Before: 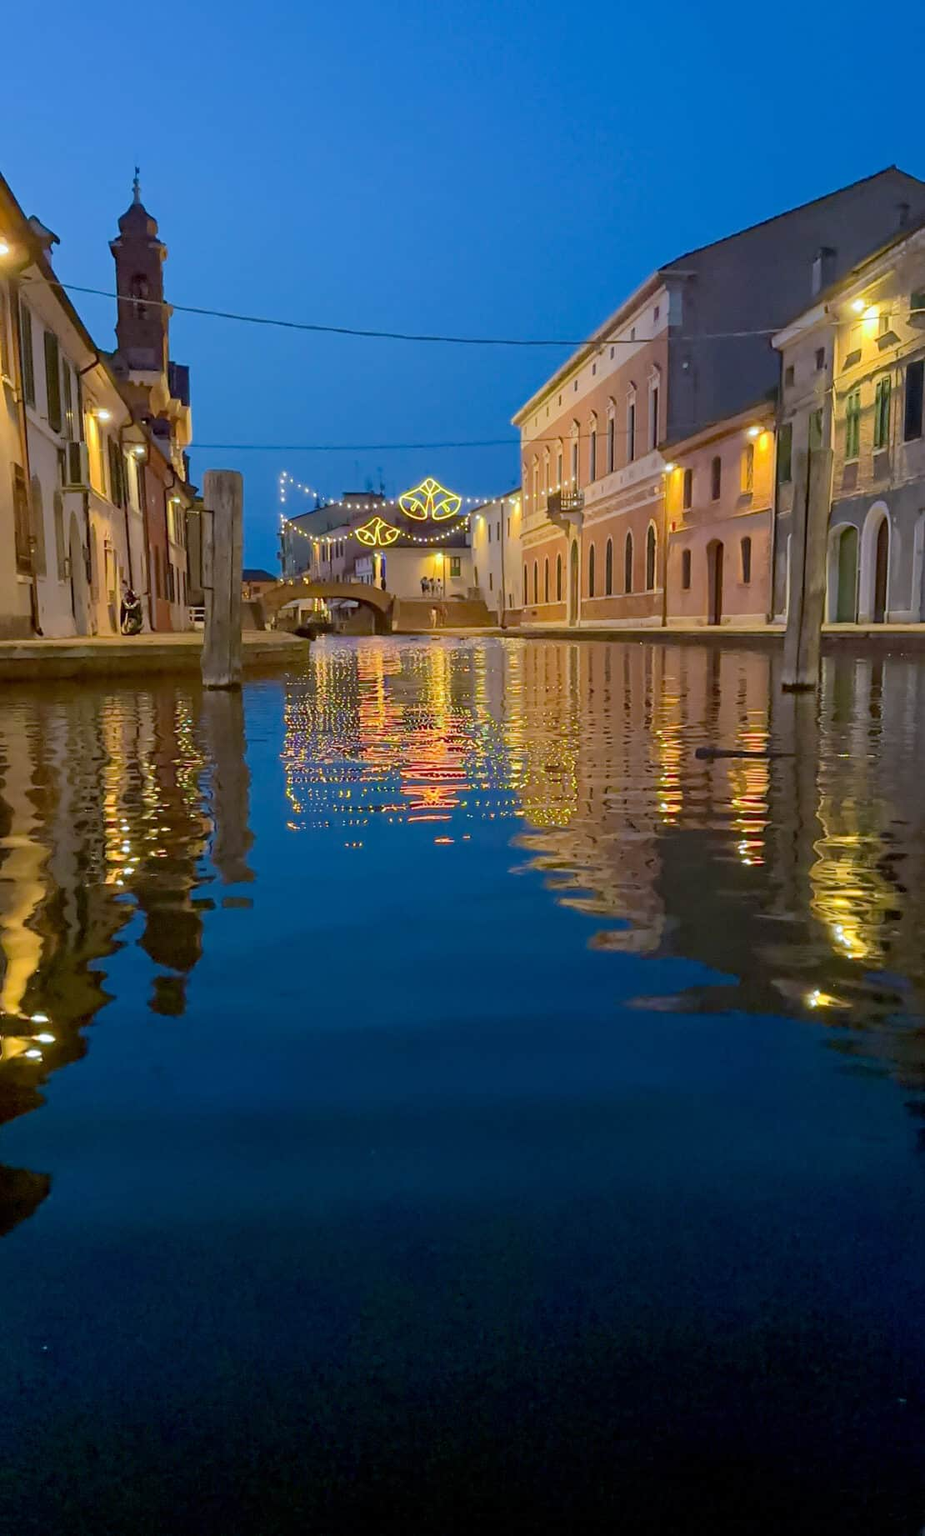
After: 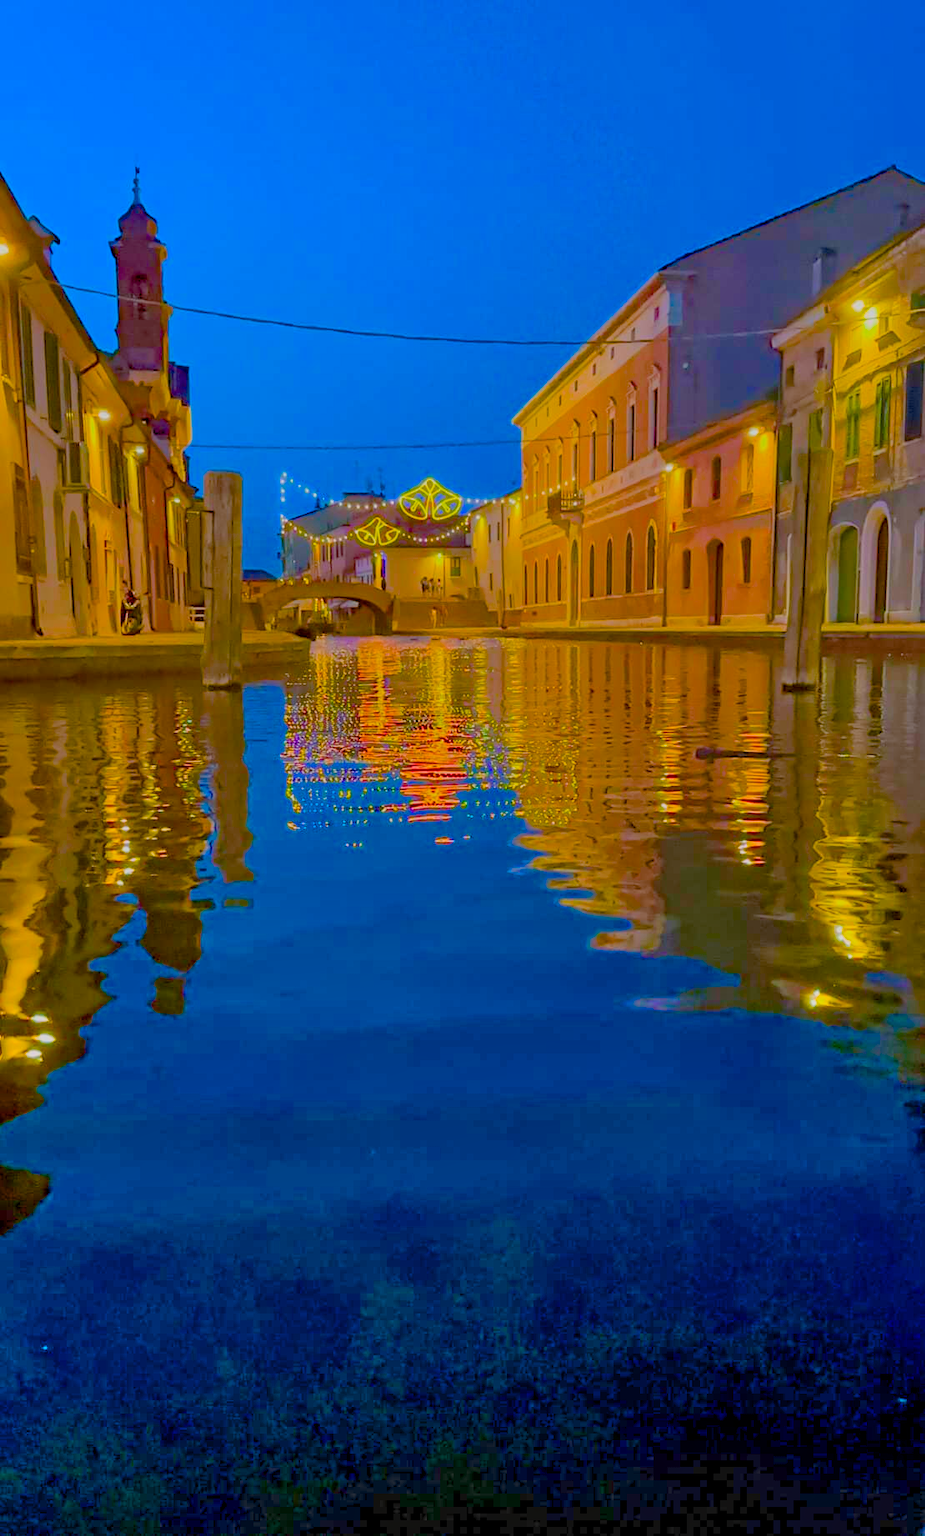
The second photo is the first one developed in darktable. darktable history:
color balance rgb: highlights gain › chroma 1.105%, highlights gain › hue 60.24°, linear chroma grading › global chroma 49.67%, perceptual saturation grading › global saturation 36.07%, perceptual saturation grading › shadows 34.614%, contrast -29.889%
haze removal: adaptive false
shadows and highlights: shadows 48.91, highlights -41.23, soften with gaussian
